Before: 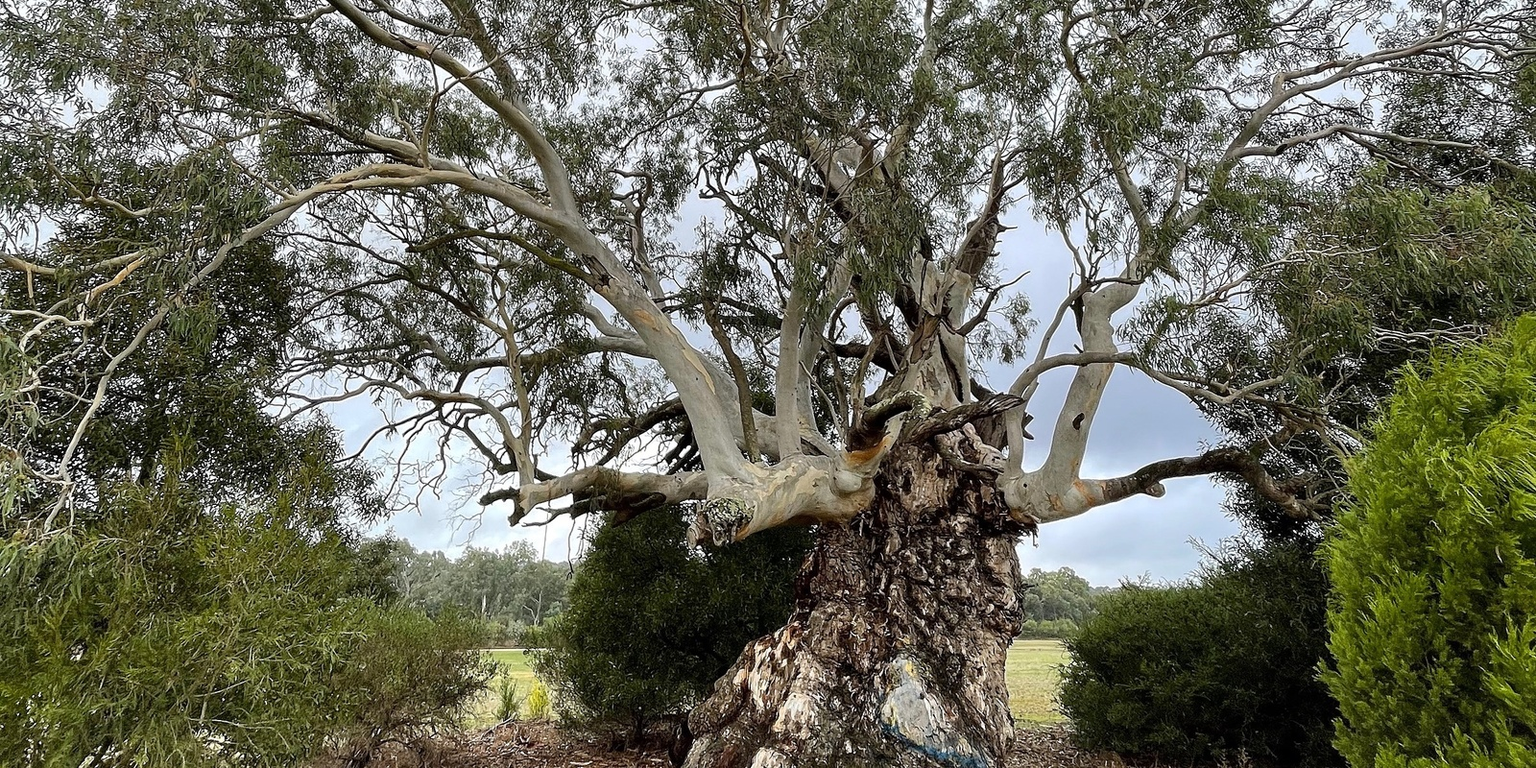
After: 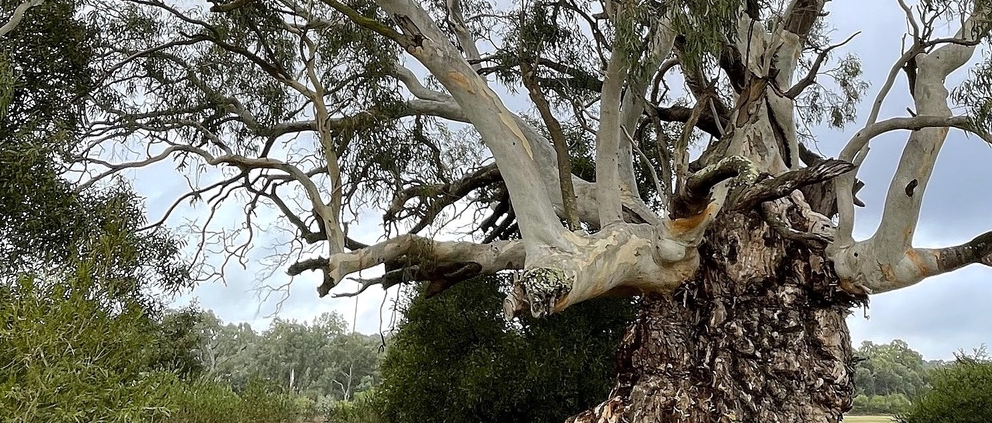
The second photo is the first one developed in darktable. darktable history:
crop: left 13.265%, top 31.469%, right 24.714%, bottom 15.635%
tone equalizer: -7 EV 0.112 EV, mask exposure compensation -0.487 EV
